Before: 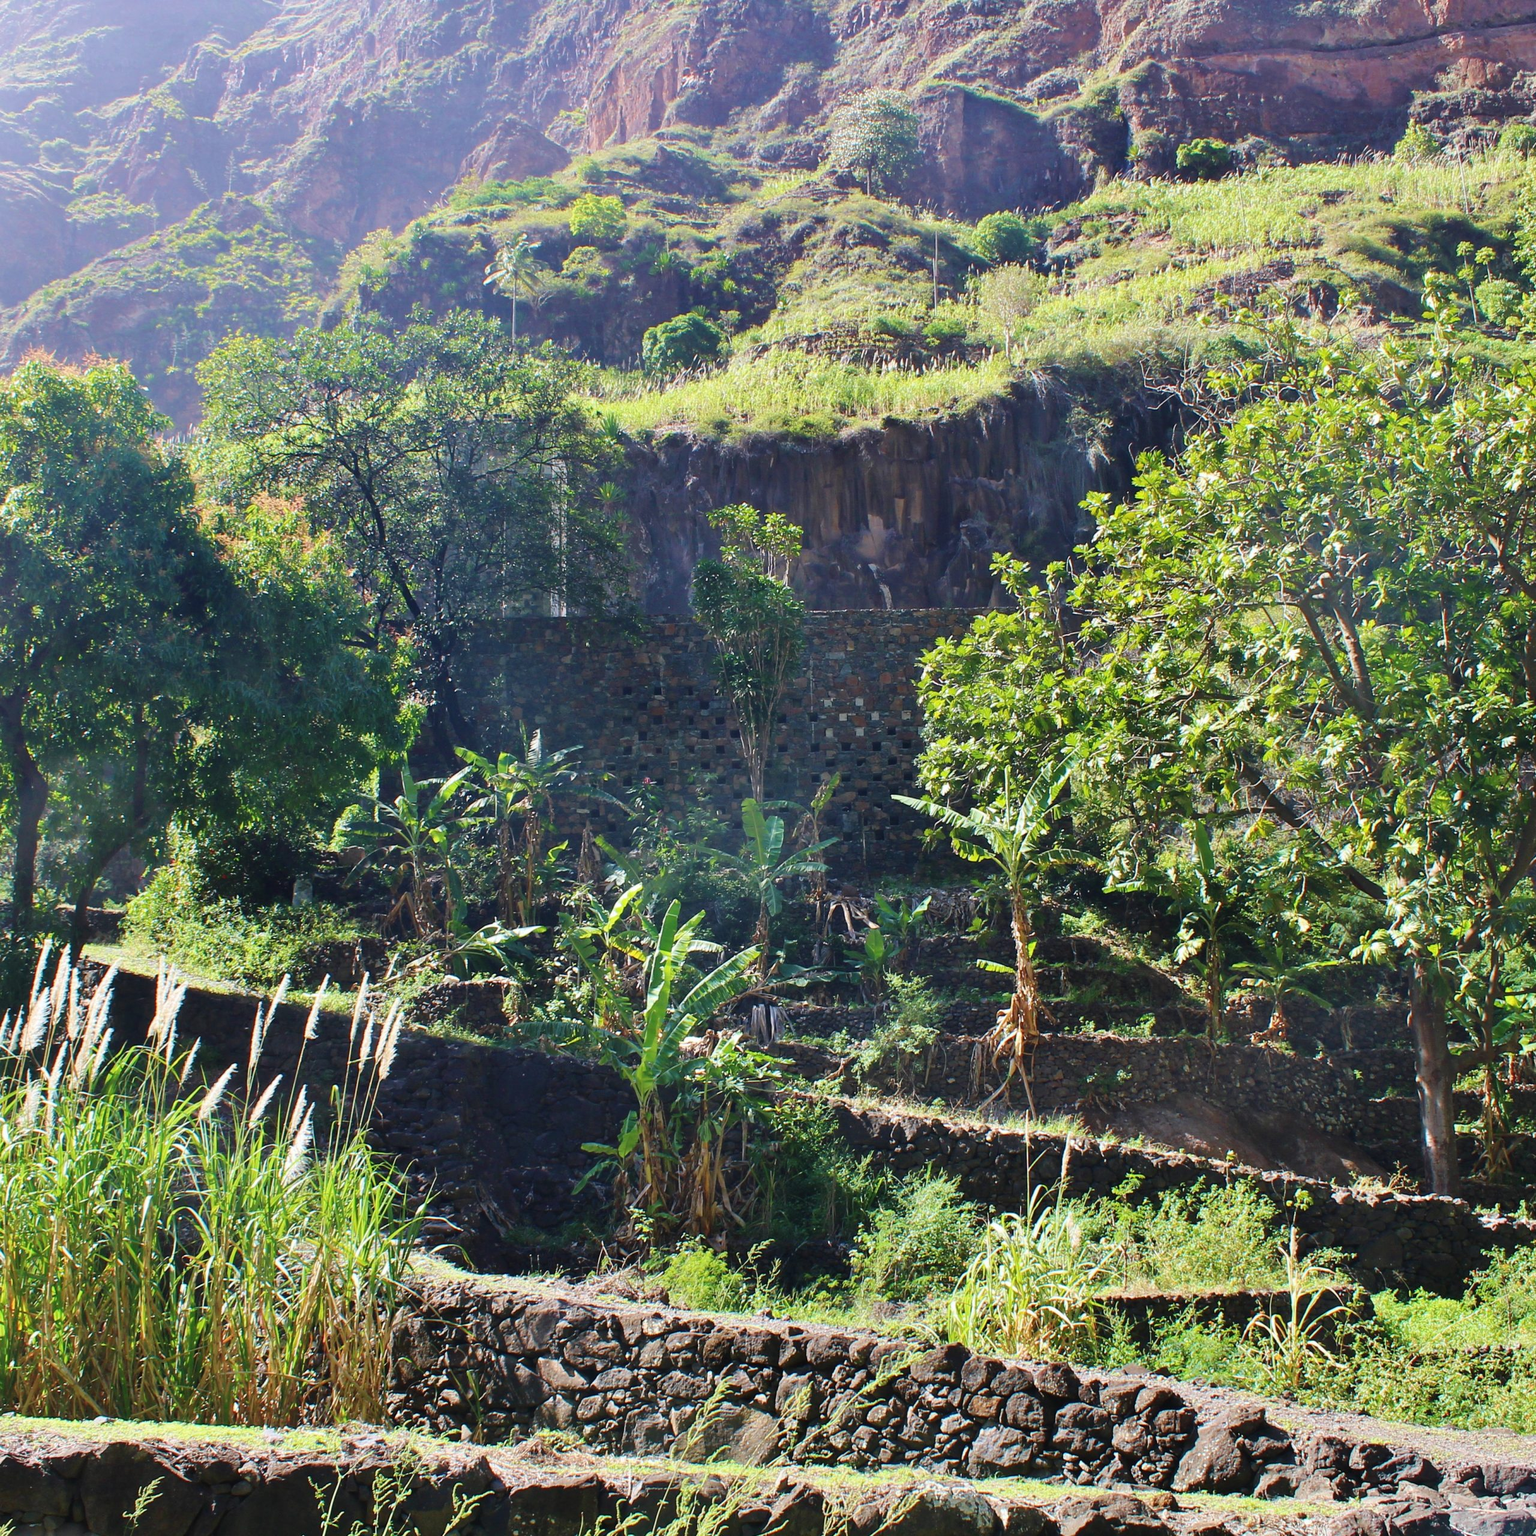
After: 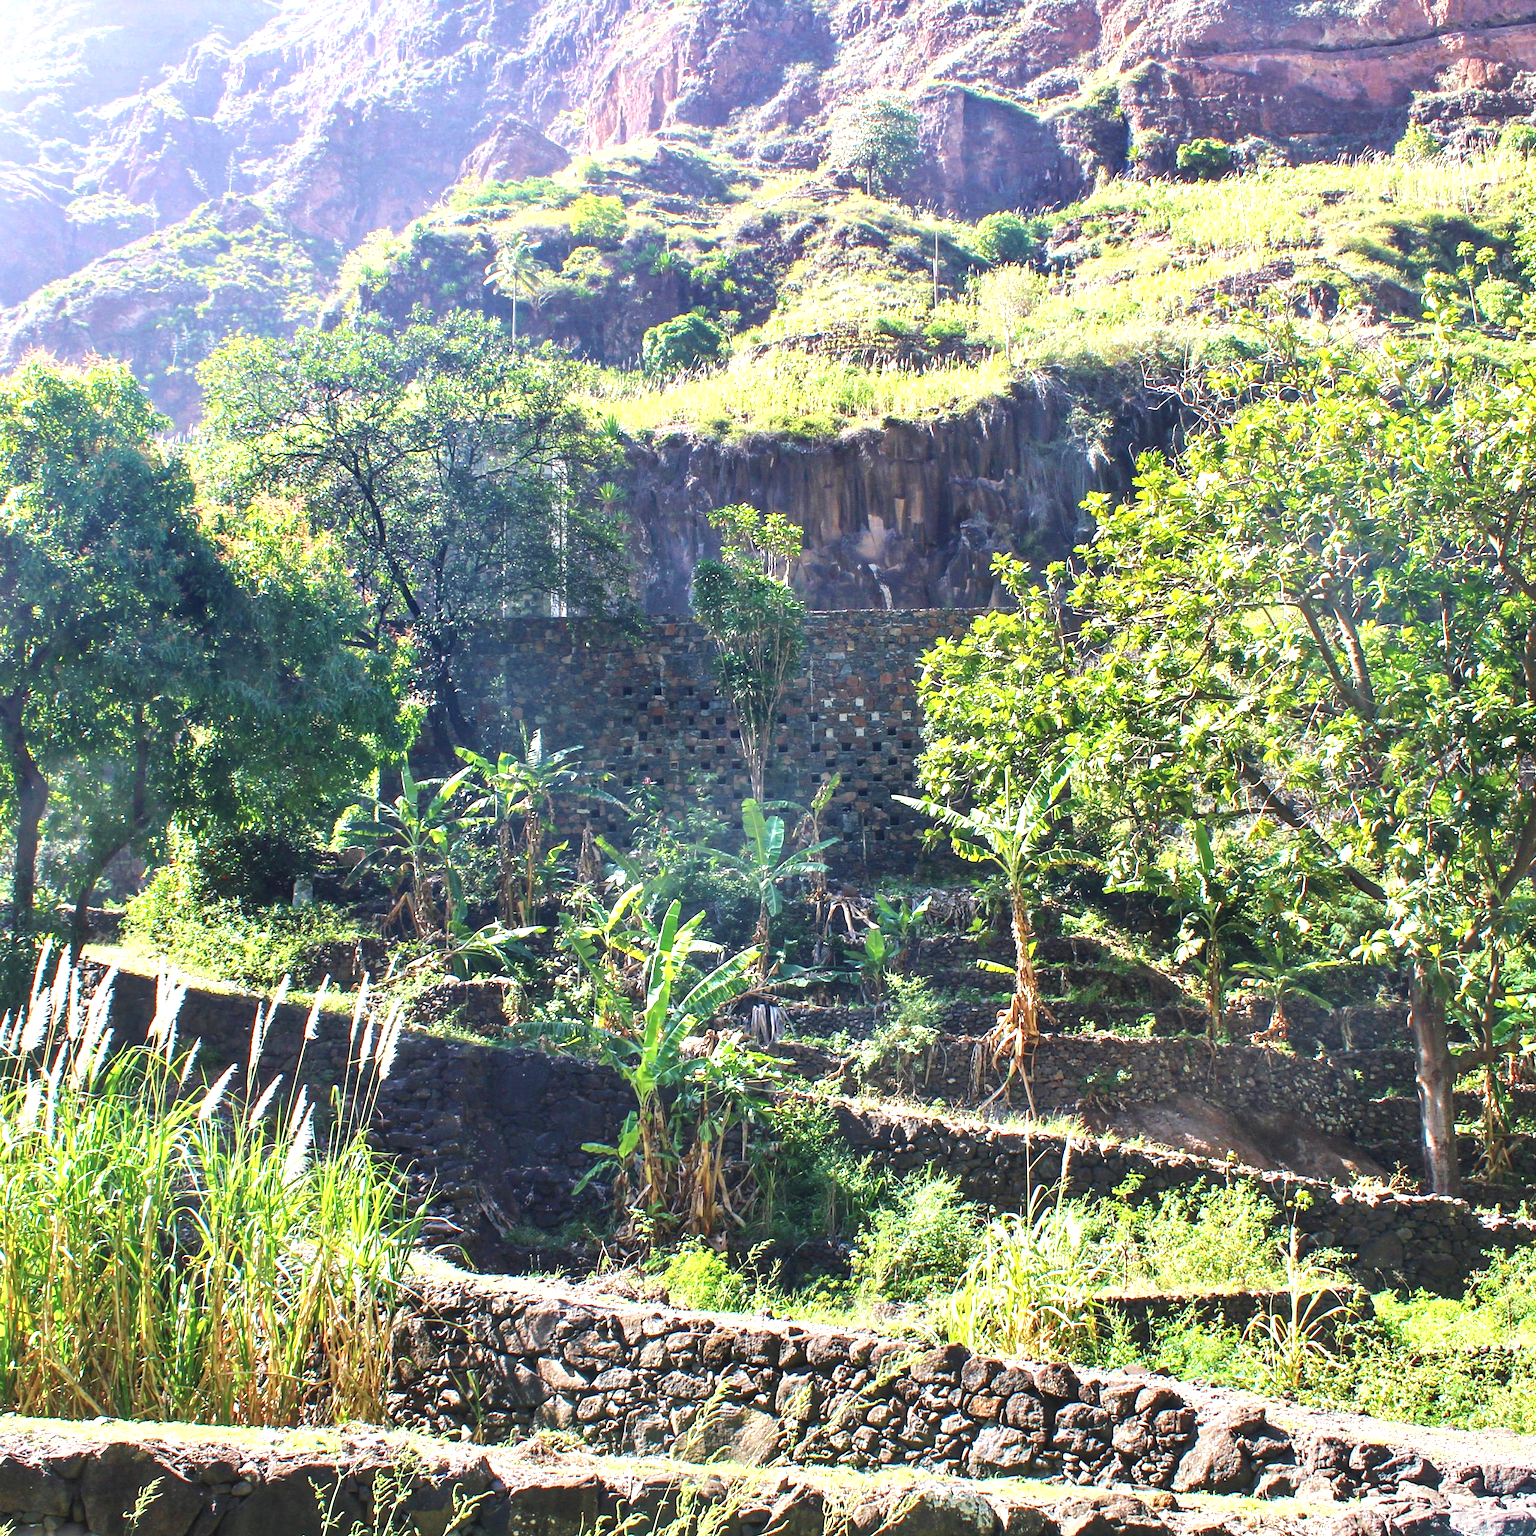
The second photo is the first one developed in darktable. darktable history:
local contrast: detail 130%
exposure: exposure 1 EV, compensate highlight preservation false
